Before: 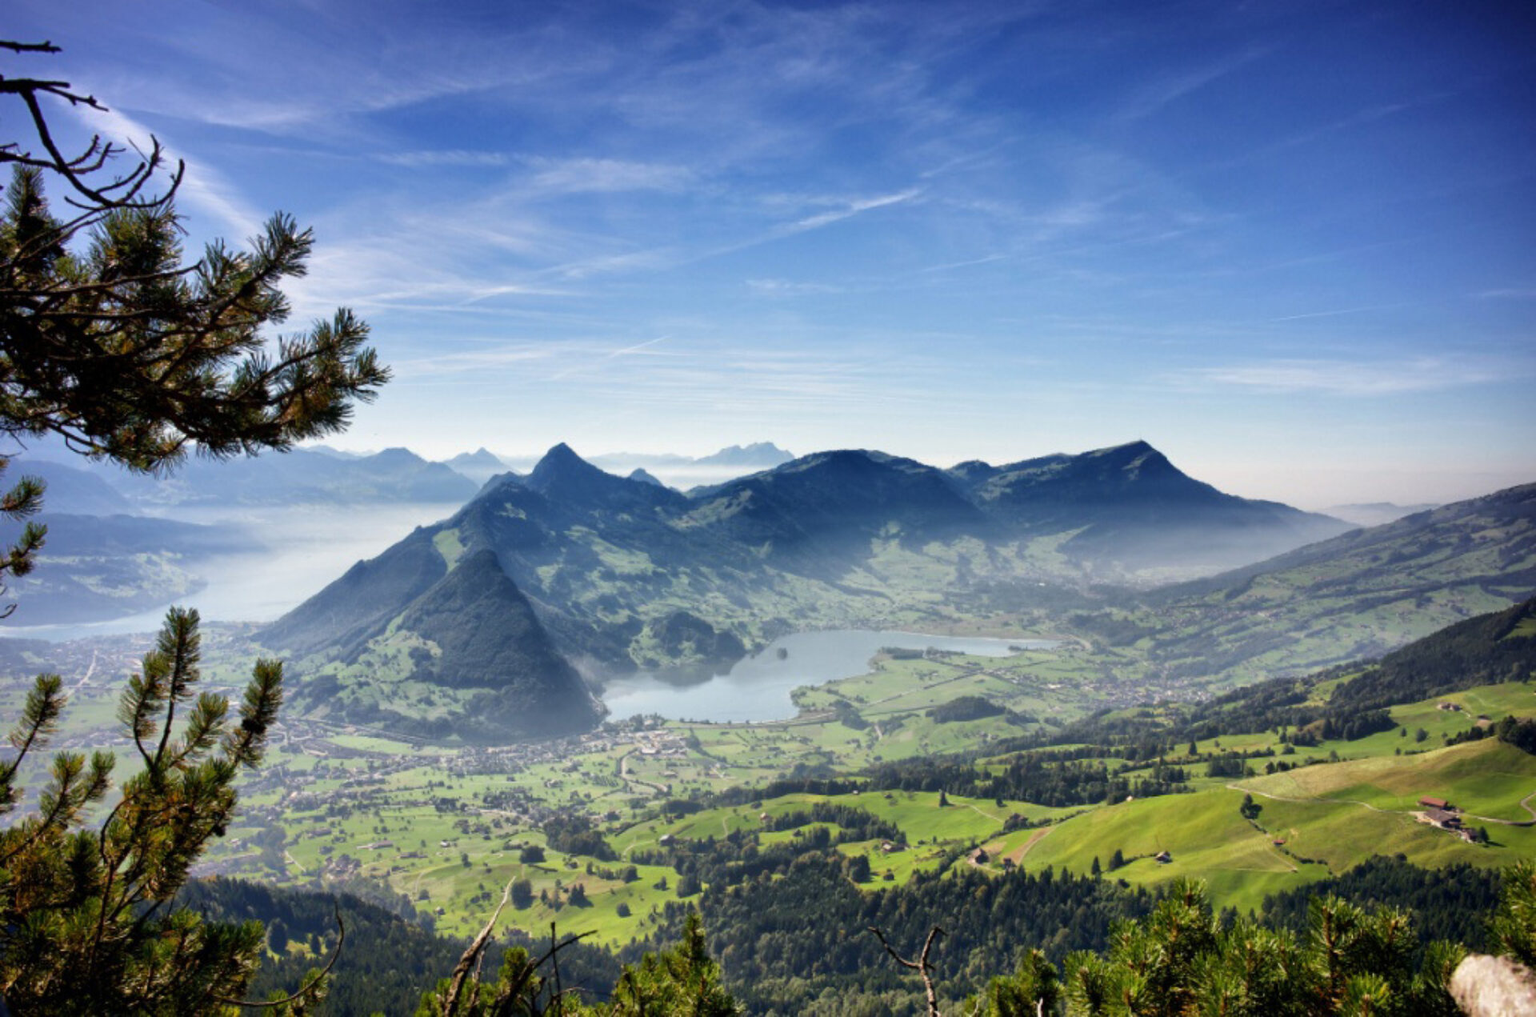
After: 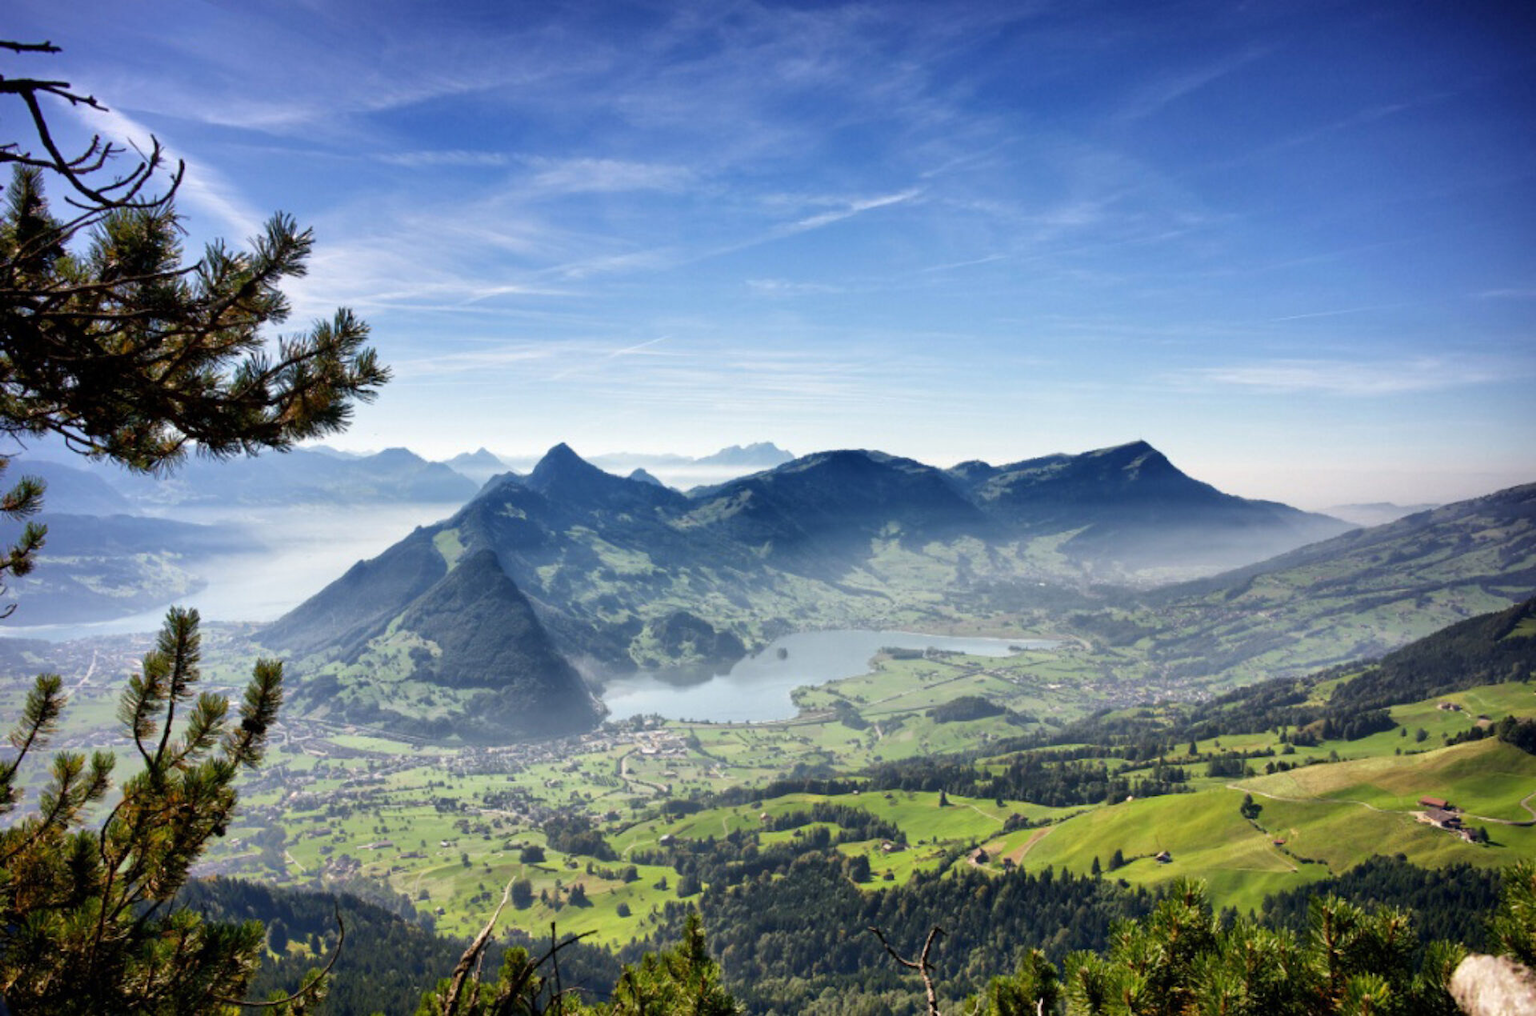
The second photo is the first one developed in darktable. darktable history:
levels: mode automatic, levels [0.044, 0.416, 0.908]
